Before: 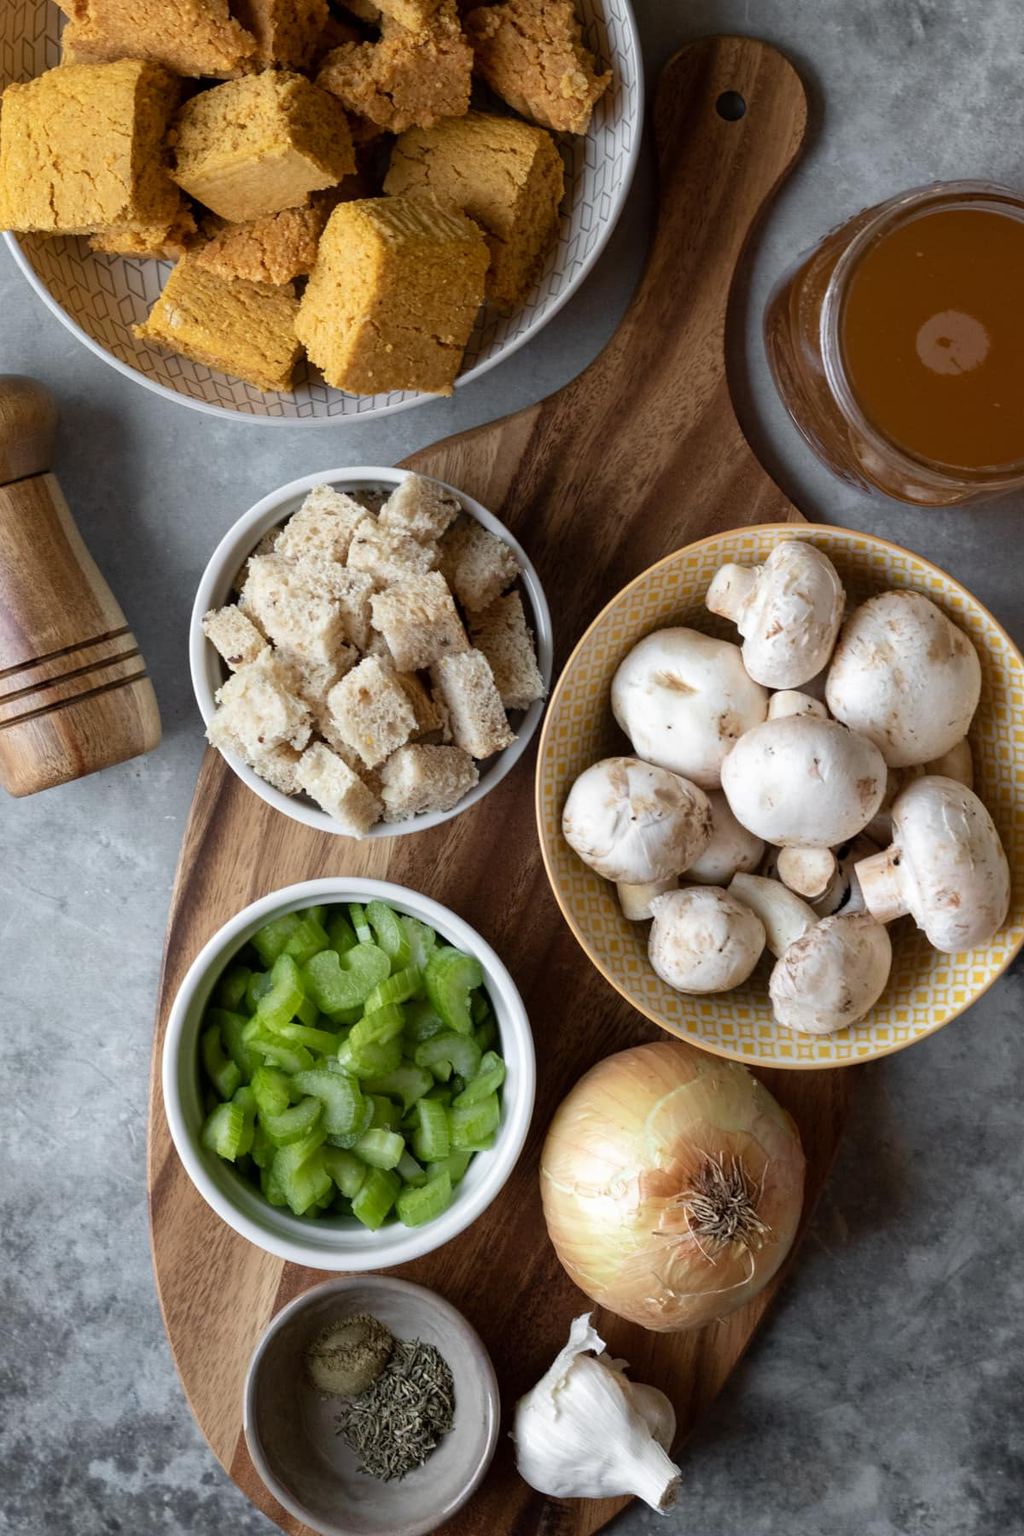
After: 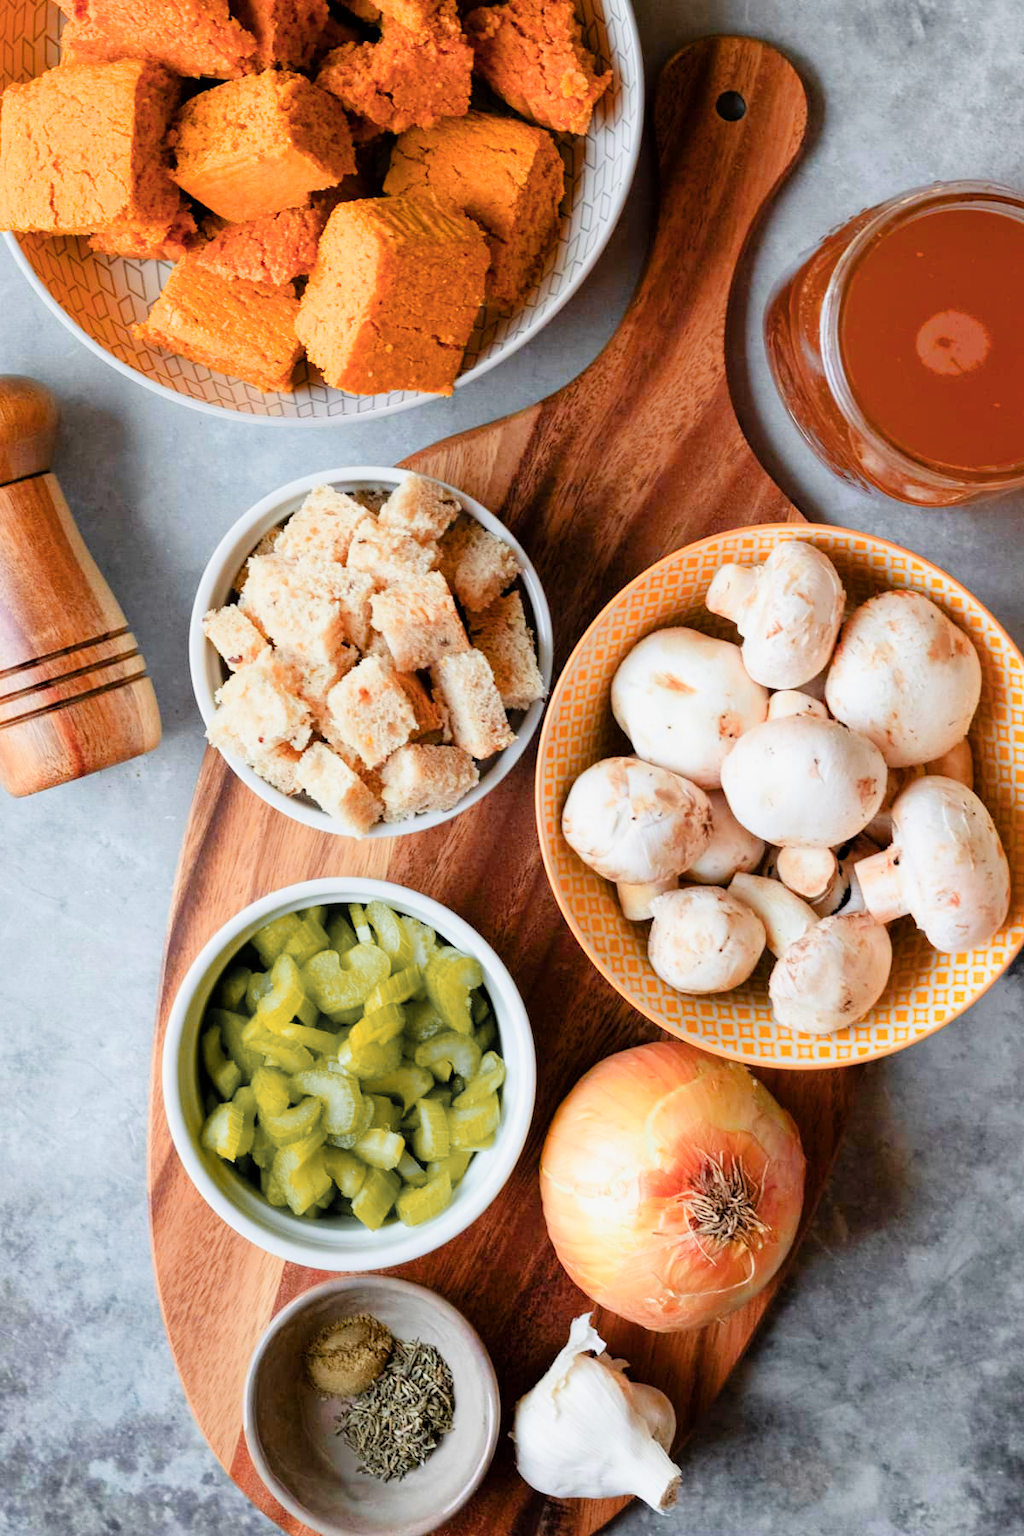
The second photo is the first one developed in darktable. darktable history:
color balance rgb: perceptual saturation grading › global saturation 30%, global vibrance 20%
exposure: black level correction 0, exposure 1.3 EV, compensate exposure bias true, compensate highlight preservation false
filmic rgb: black relative exposure -7.65 EV, white relative exposure 4.56 EV, hardness 3.61
color zones: curves: ch1 [(0.263, 0.53) (0.376, 0.287) (0.487, 0.512) (0.748, 0.547) (1, 0.513)]; ch2 [(0.262, 0.45) (0.751, 0.477)], mix 31.98%
